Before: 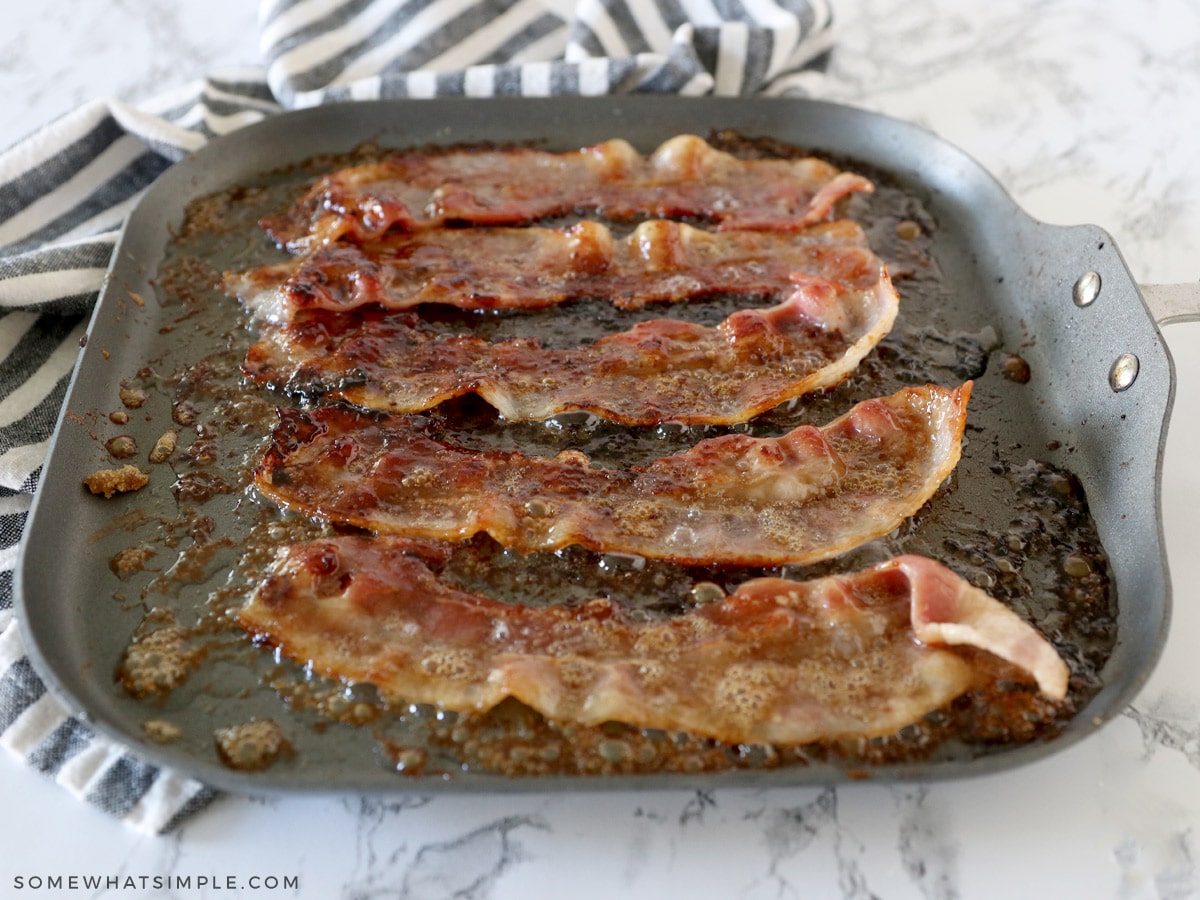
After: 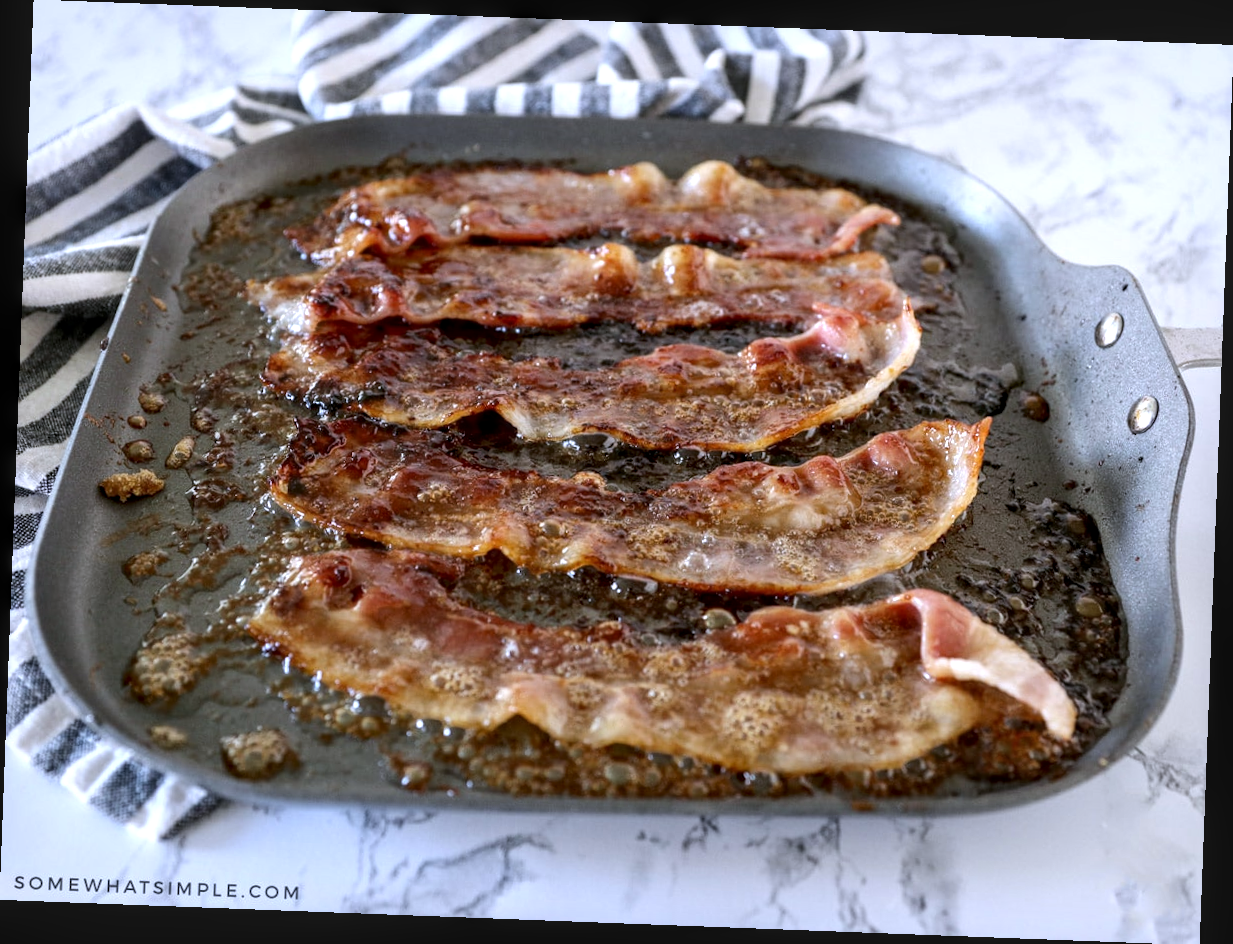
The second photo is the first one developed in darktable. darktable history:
white balance: red 0.967, blue 1.119, emerald 0.756
tone equalizer: -8 EV -0.417 EV, -7 EV -0.389 EV, -6 EV -0.333 EV, -5 EV -0.222 EV, -3 EV 0.222 EV, -2 EV 0.333 EV, -1 EV 0.389 EV, +0 EV 0.417 EV, edges refinement/feathering 500, mask exposure compensation -1.57 EV, preserve details no
rotate and perspective: rotation 2.17°, automatic cropping off
local contrast: on, module defaults
